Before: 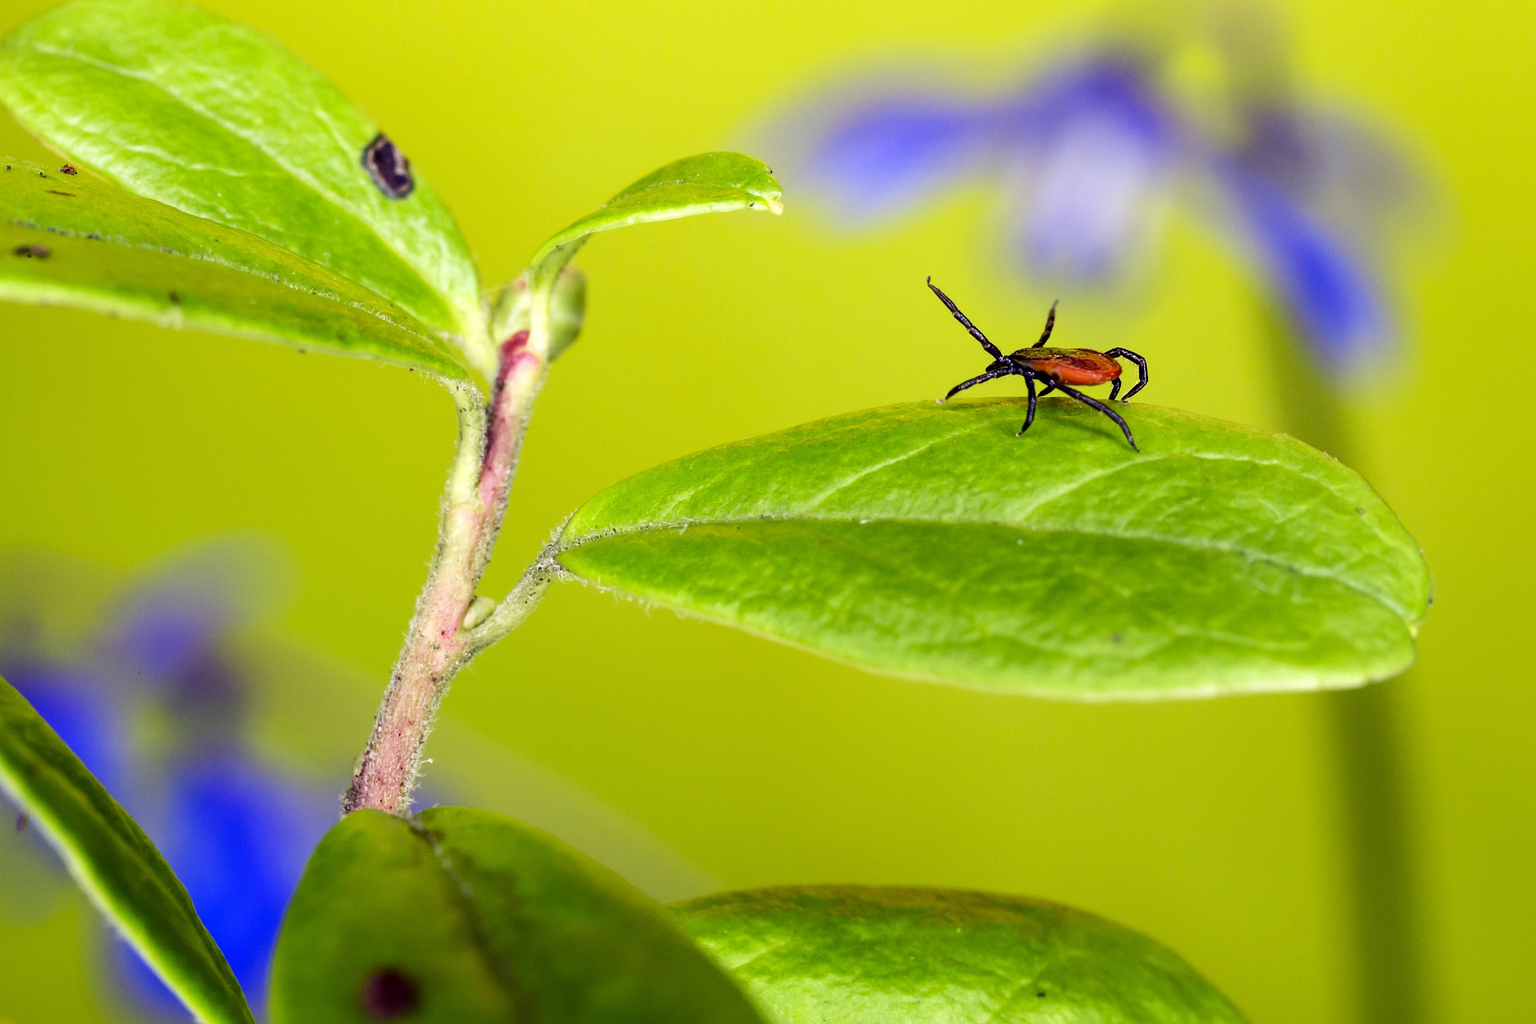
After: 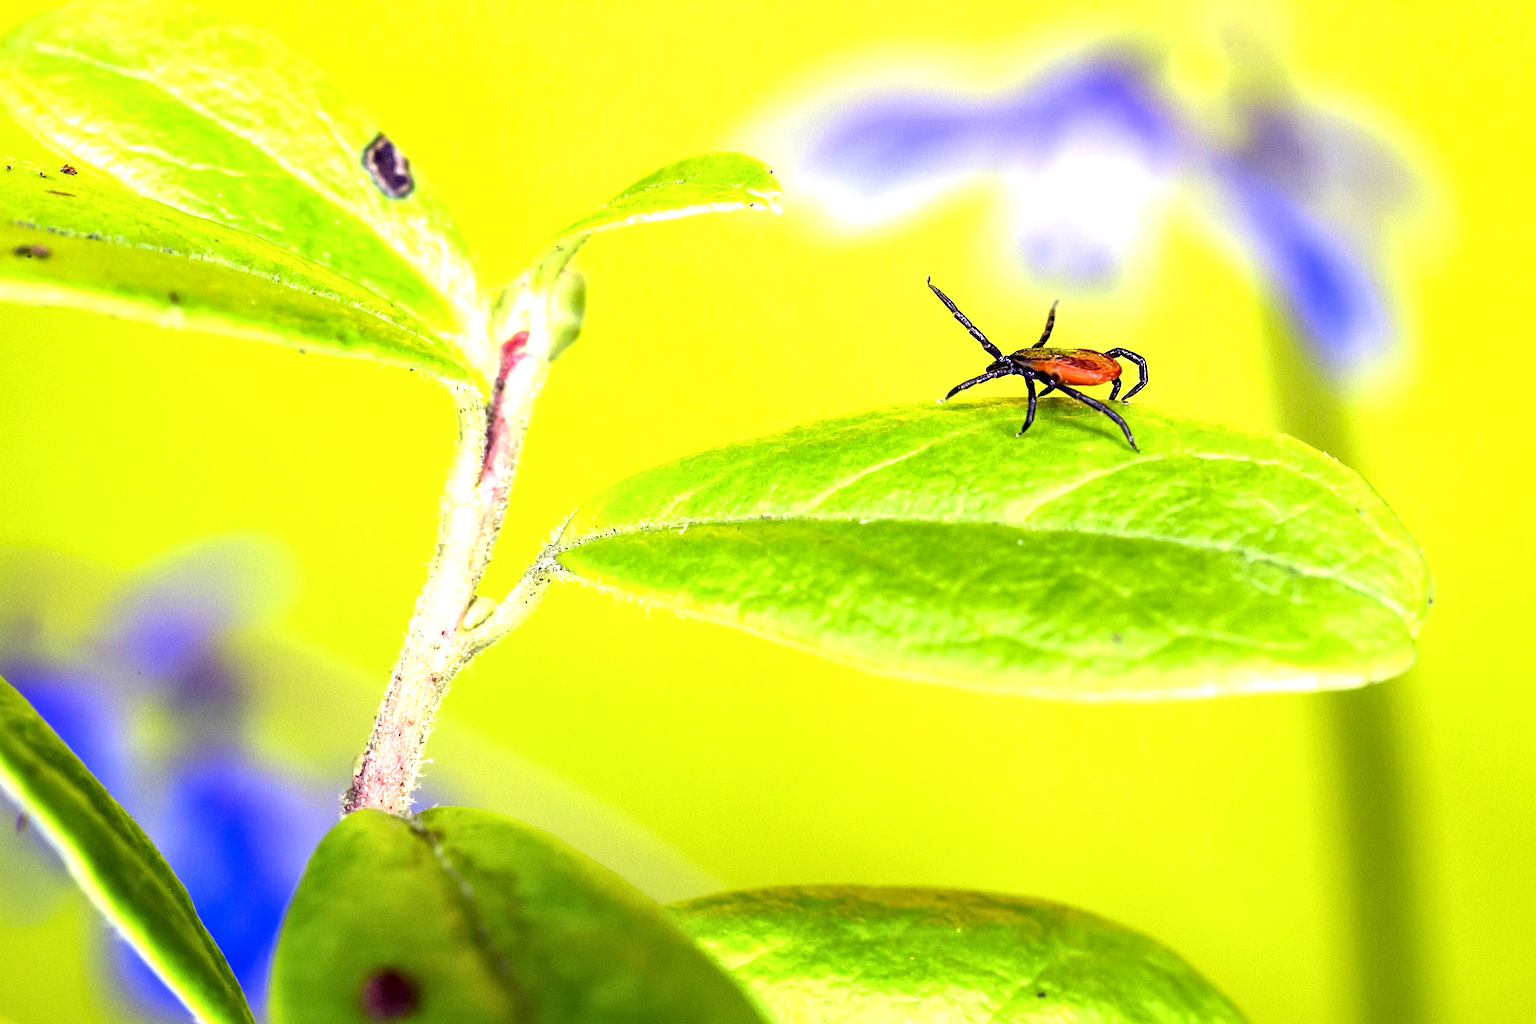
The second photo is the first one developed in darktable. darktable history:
local contrast: highlights 107%, shadows 98%, detail 120%, midtone range 0.2
exposure: black level correction 0, exposure 1.097 EV, compensate exposure bias true, compensate highlight preservation false
